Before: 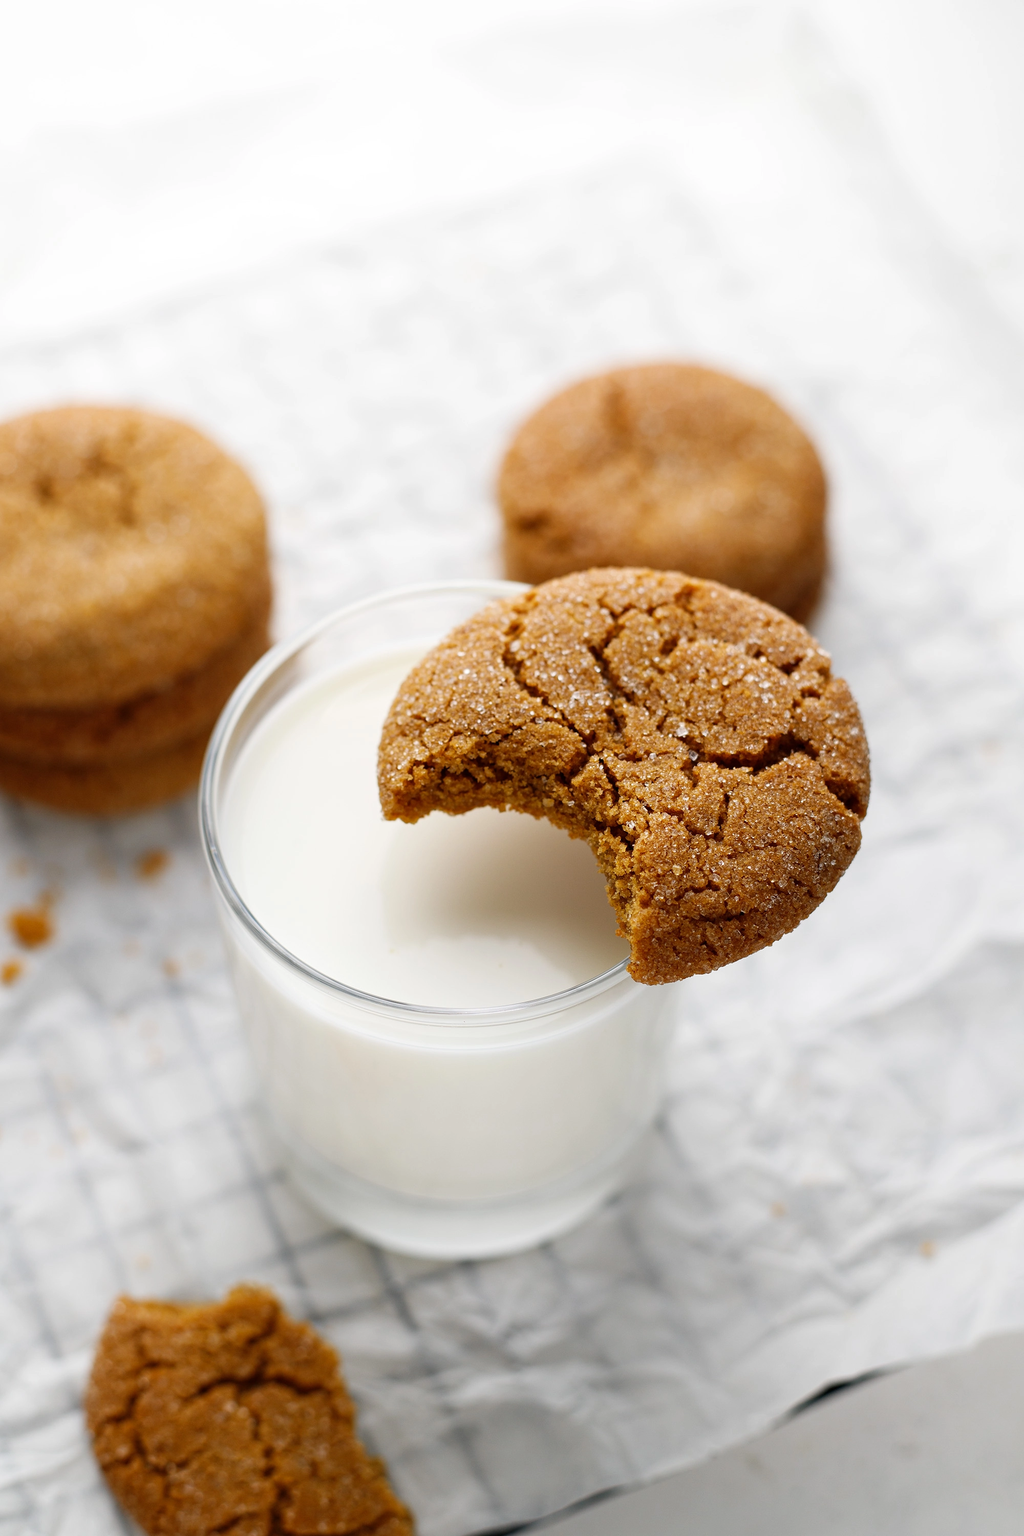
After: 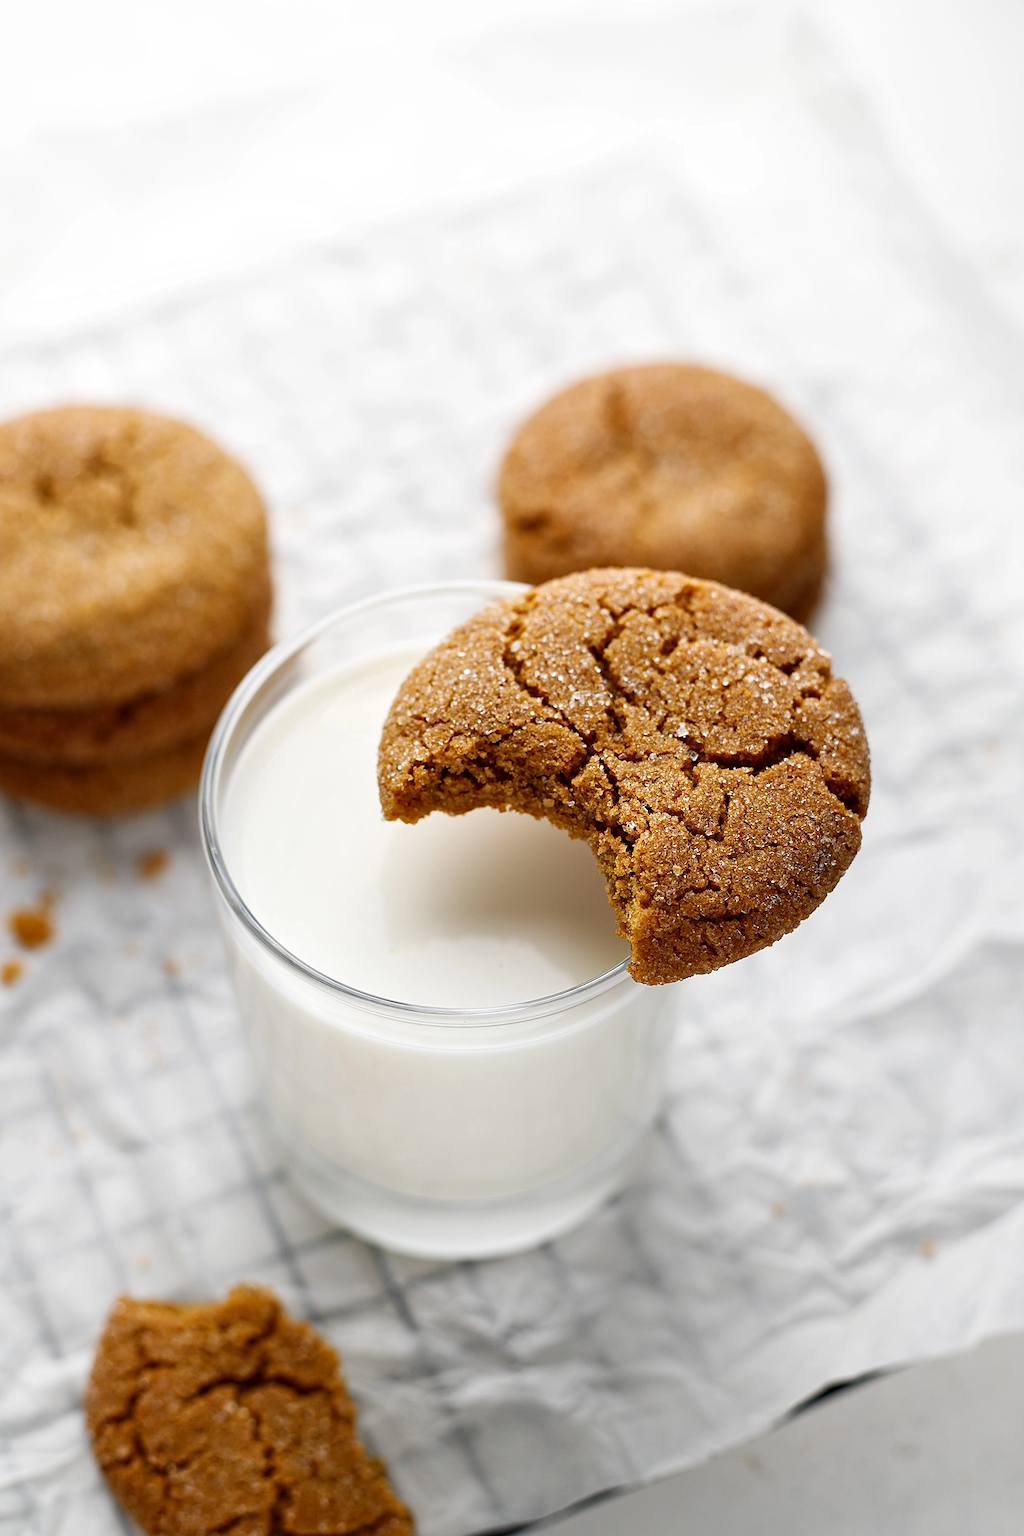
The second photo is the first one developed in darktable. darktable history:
local contrast: mode bilateral grid, contrast 25, coarseness 50, detail 121%, midtone range 0.2
sharpen: on, module defaults
